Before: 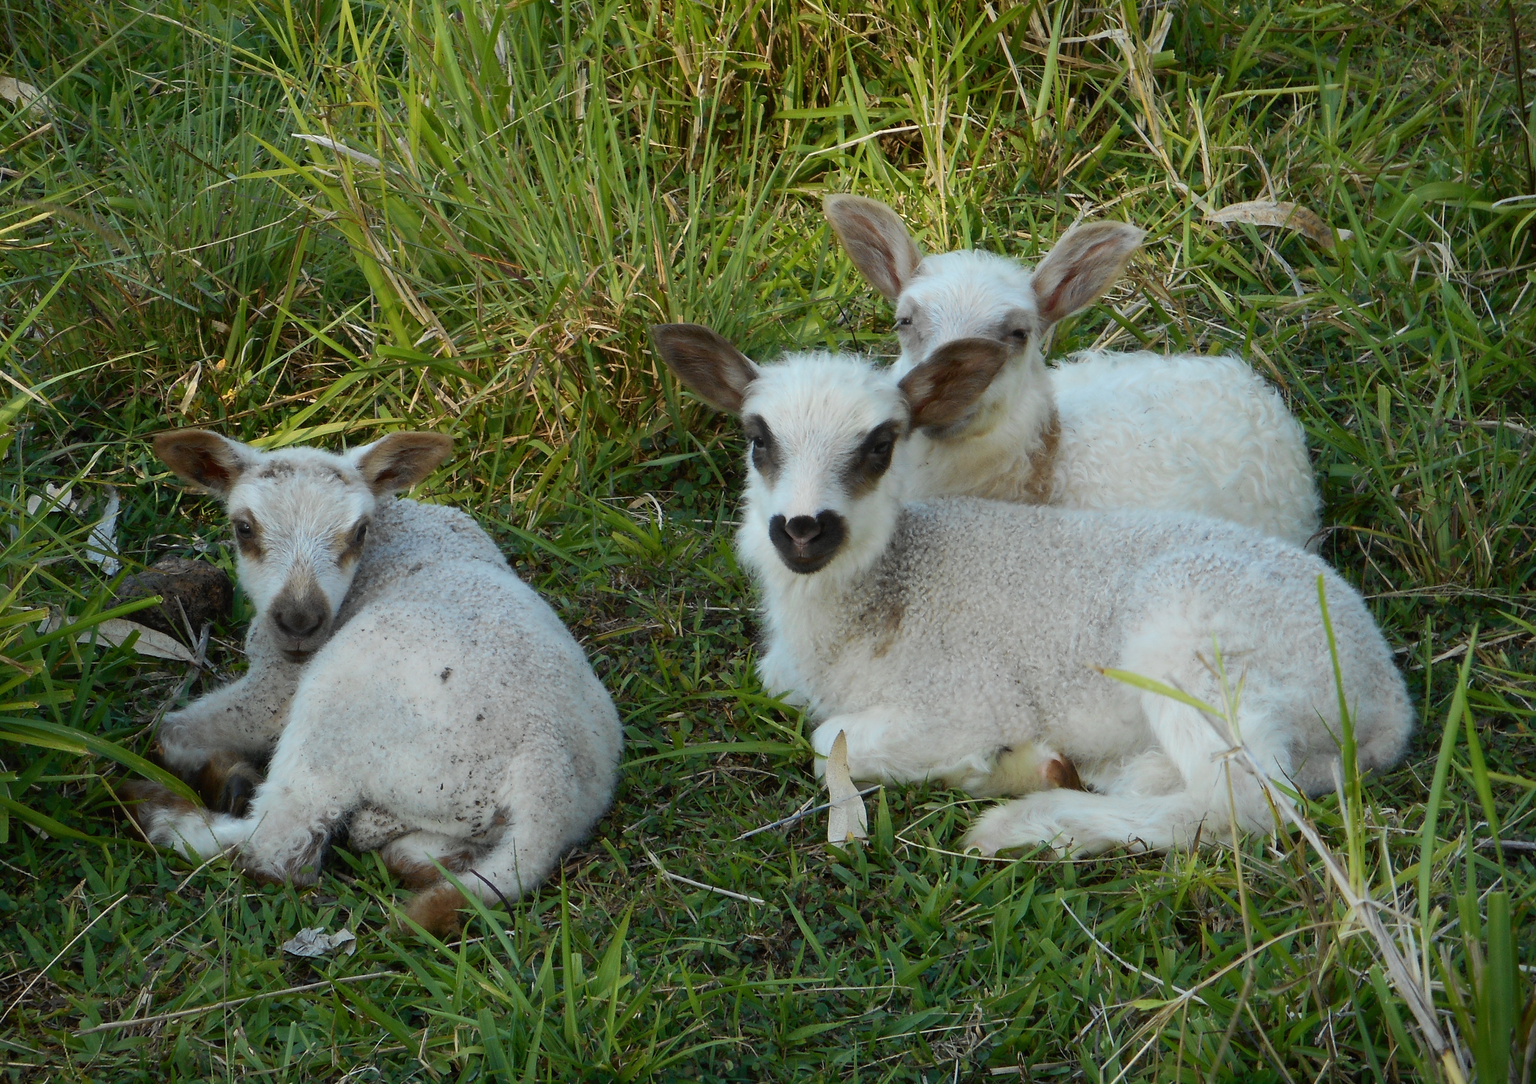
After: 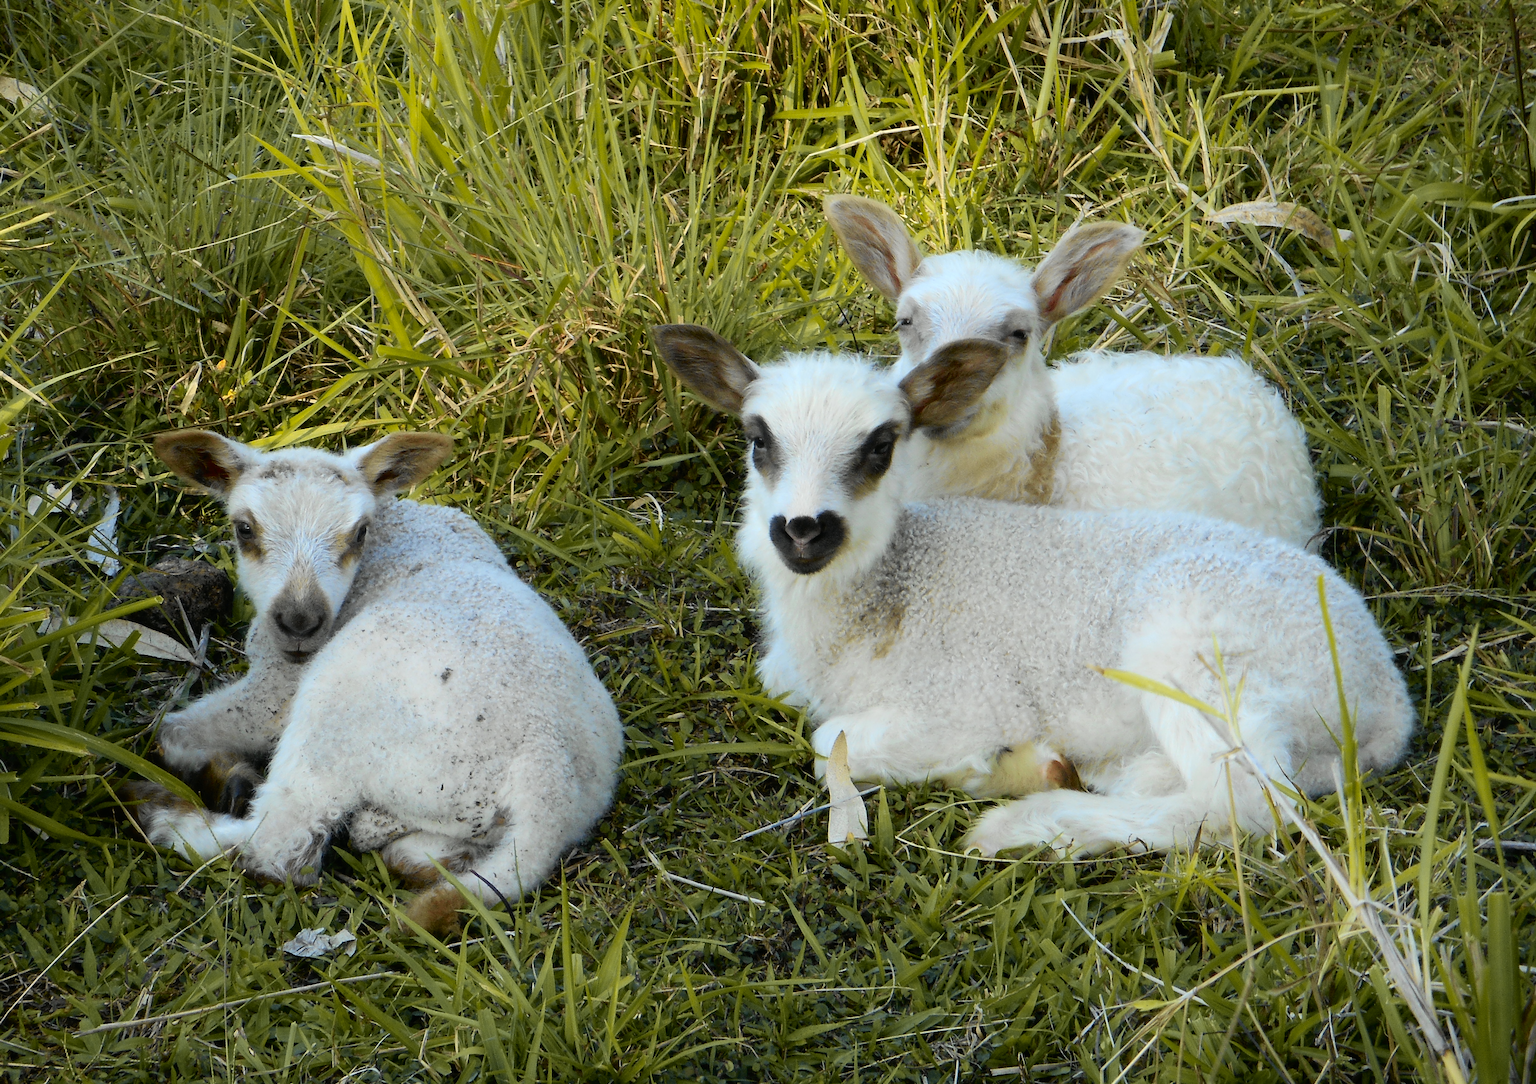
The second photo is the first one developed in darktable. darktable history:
tone equalizer: -8 EV -0.448 EV, -7 EV -0.373 EV, -6 EV -0.357 EV, -5 EV -0.184 EV, -3 EV 0.254 EV, -2 EV 0.33 EV, -1 EV 0.407 EV, +0 EV 0.428 EV, mask exposure compensation -0.5 EV
tone curve: curves: ch0 [(0, 0) (0.07, 0.052) (0.23, 0.254) (0.486, 0.53) (0.822, 0.825) (0.994, 0.955)]; ch1 [(0, 0) (0.226, 0.261) (0.379, 0.442) (0.469, 0.472) (0.495, 0.495) (0.514, 0.504) (0.561, 0.568) (0.59, 0.612) (1, 1)]; ch2 [(0, 0) (0.269, 0.299) (0.459, 0.441) (0.498, 0.499) (0.523, 0.52) (0.551, 0.576) (0.629, 0.643) (0.659, 0.681) (0.718, 0.764) (1, 1)], color space Lab, independent channels, preserve colors none
